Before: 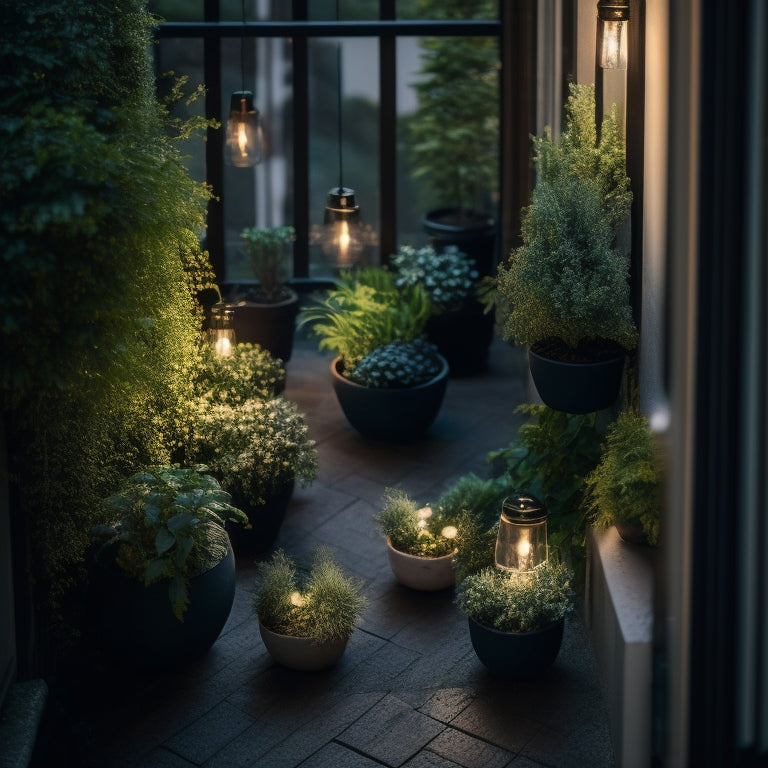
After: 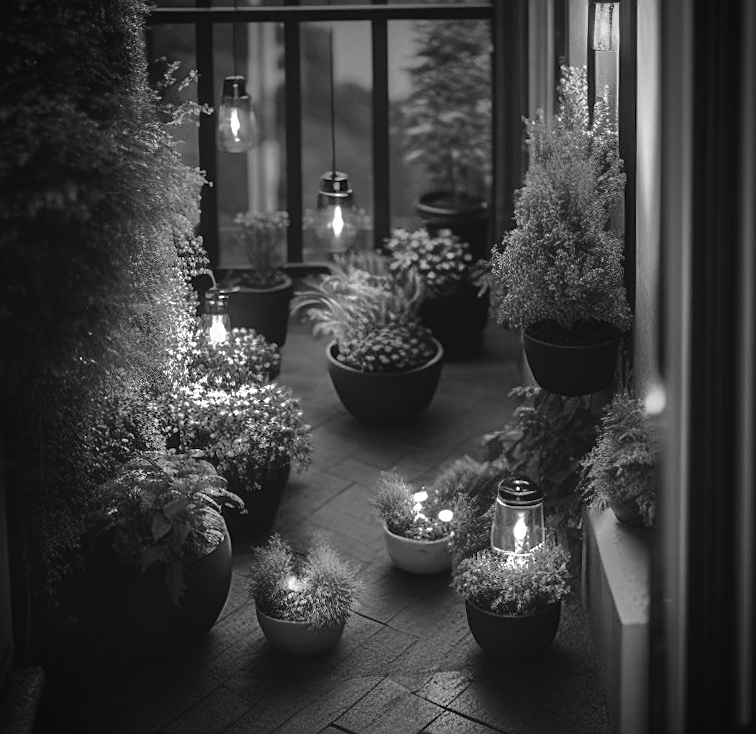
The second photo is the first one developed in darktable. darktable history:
exposure: exposure 0.6 EV, compensate highlight preservation false
rotate and perspective: rotation -1°, crop left 0.011, crop right 0.989, crop top 0.025, crop bottom 0.975
tone equalizer: -7 EV -0.63 EV, -6 EV 1 EV, -5 EV -0.45 EV, -4 EV 0.43 EV, -3 EV 0.41 EV, -2 EV 0.15 EV, -1 EV -0.15 EV, +0 EV -0.39 EV, smoothing diameter 25%, edges refinement/feathering 10, preserve details guided filter
color balance: lift [1.005, 0.99, 1.007, 1.01], gamma [1, 0.979, 1.011, 1.021], gain [0.923, 1.098, 1.025, 0.902], input saturation 90.45%, contrast 7.73%, output saturation 105.91%
sharpen: on, module defaults
vignetting: on, module defaults
monochrome: a 32, b 64, size 2.3
crop and rotate: angle -0.5°
